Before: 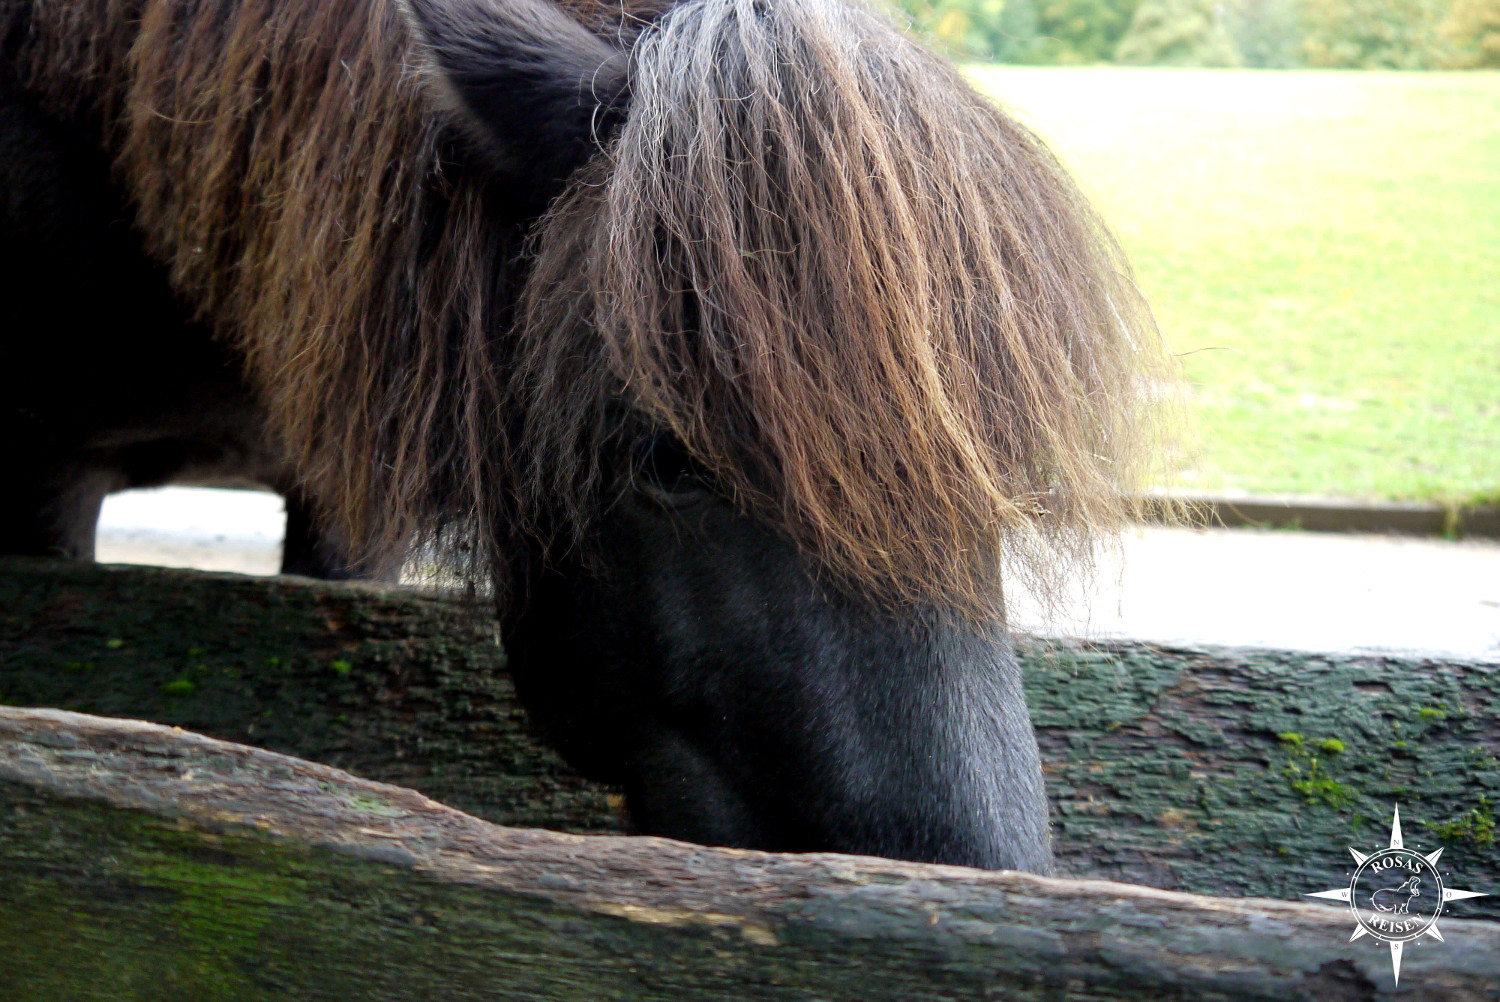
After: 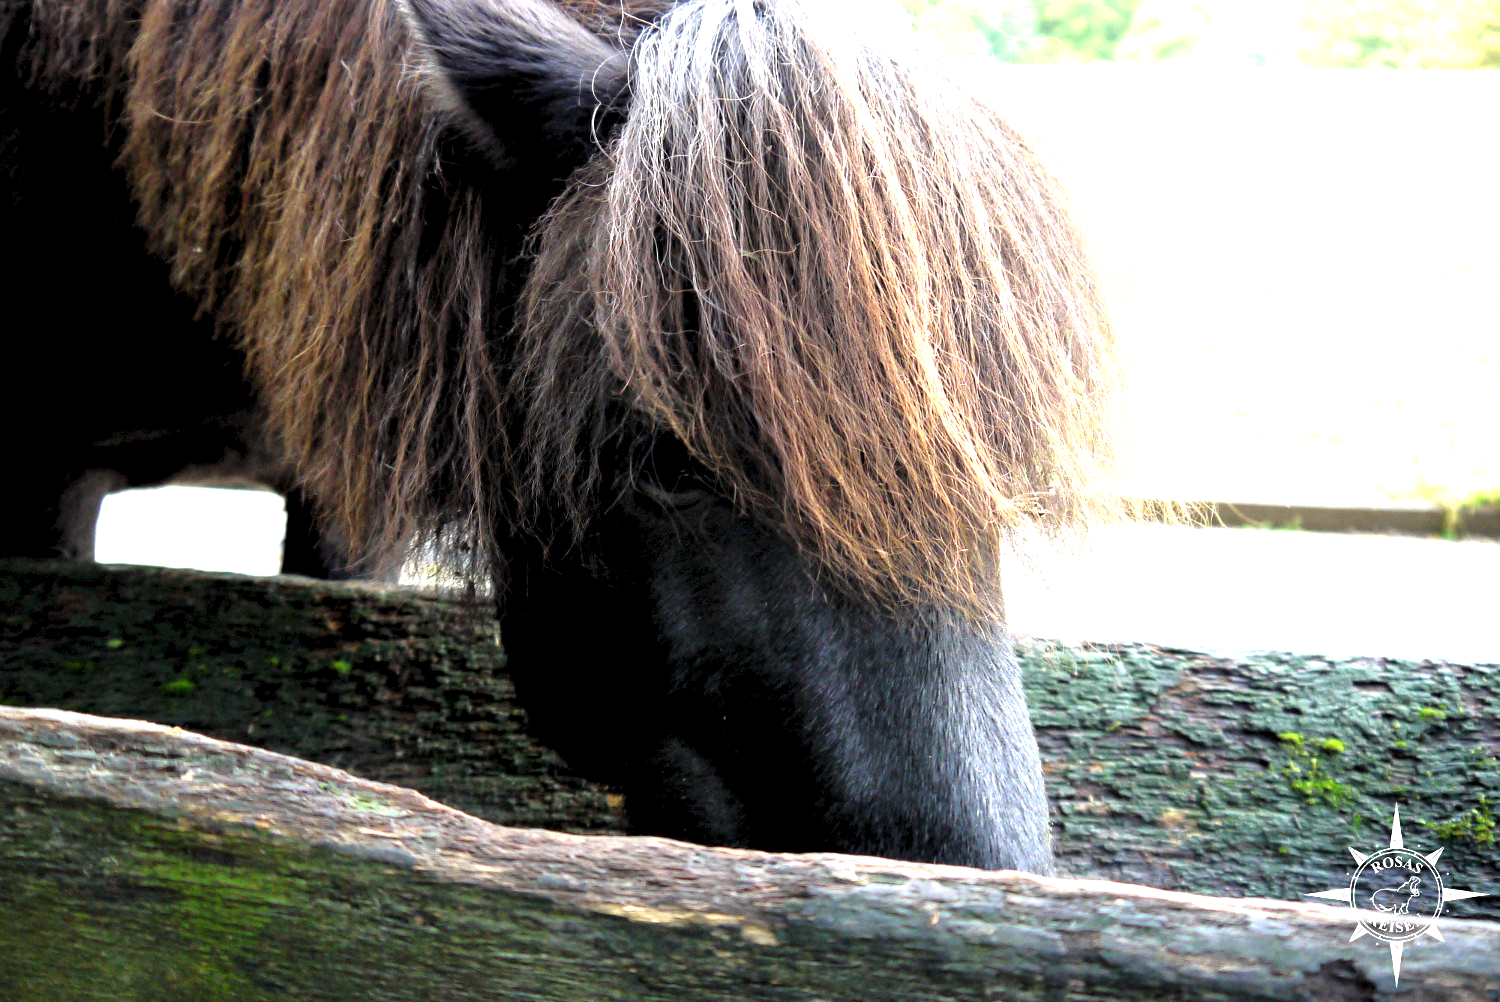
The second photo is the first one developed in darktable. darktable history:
tone equalizer: on, module defaults
exposure: black level correction 0, exposure 1.001 EV, compensate highlight preservation false
levels: gray 59.4%, levels [0.062, 0.494, 0.925]
